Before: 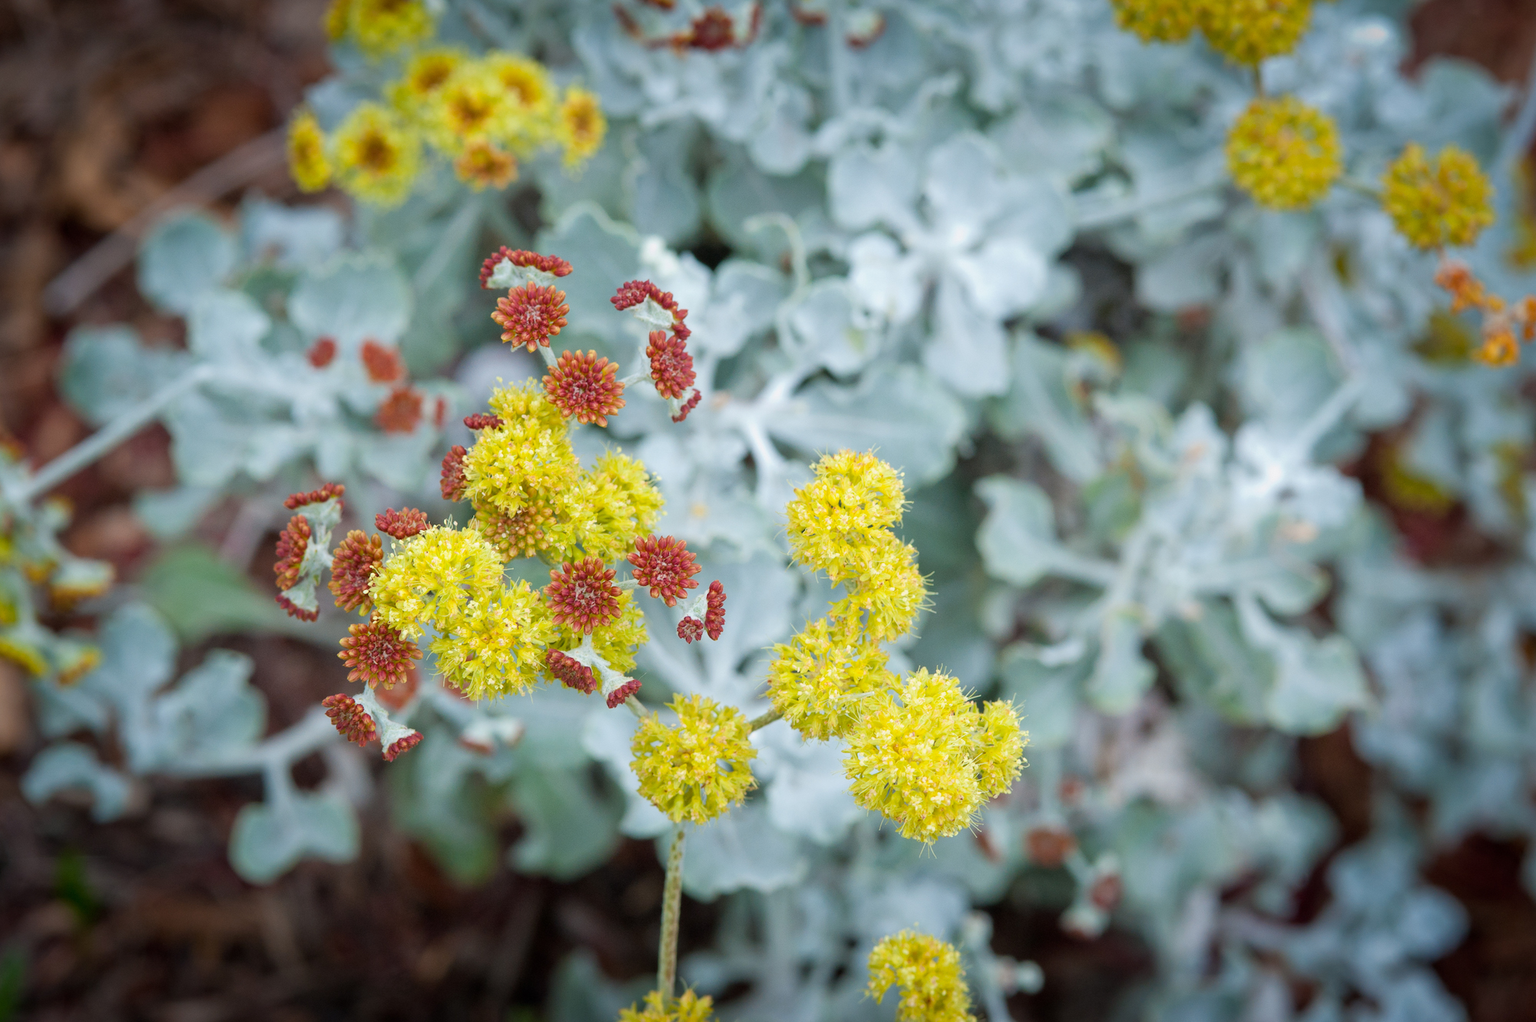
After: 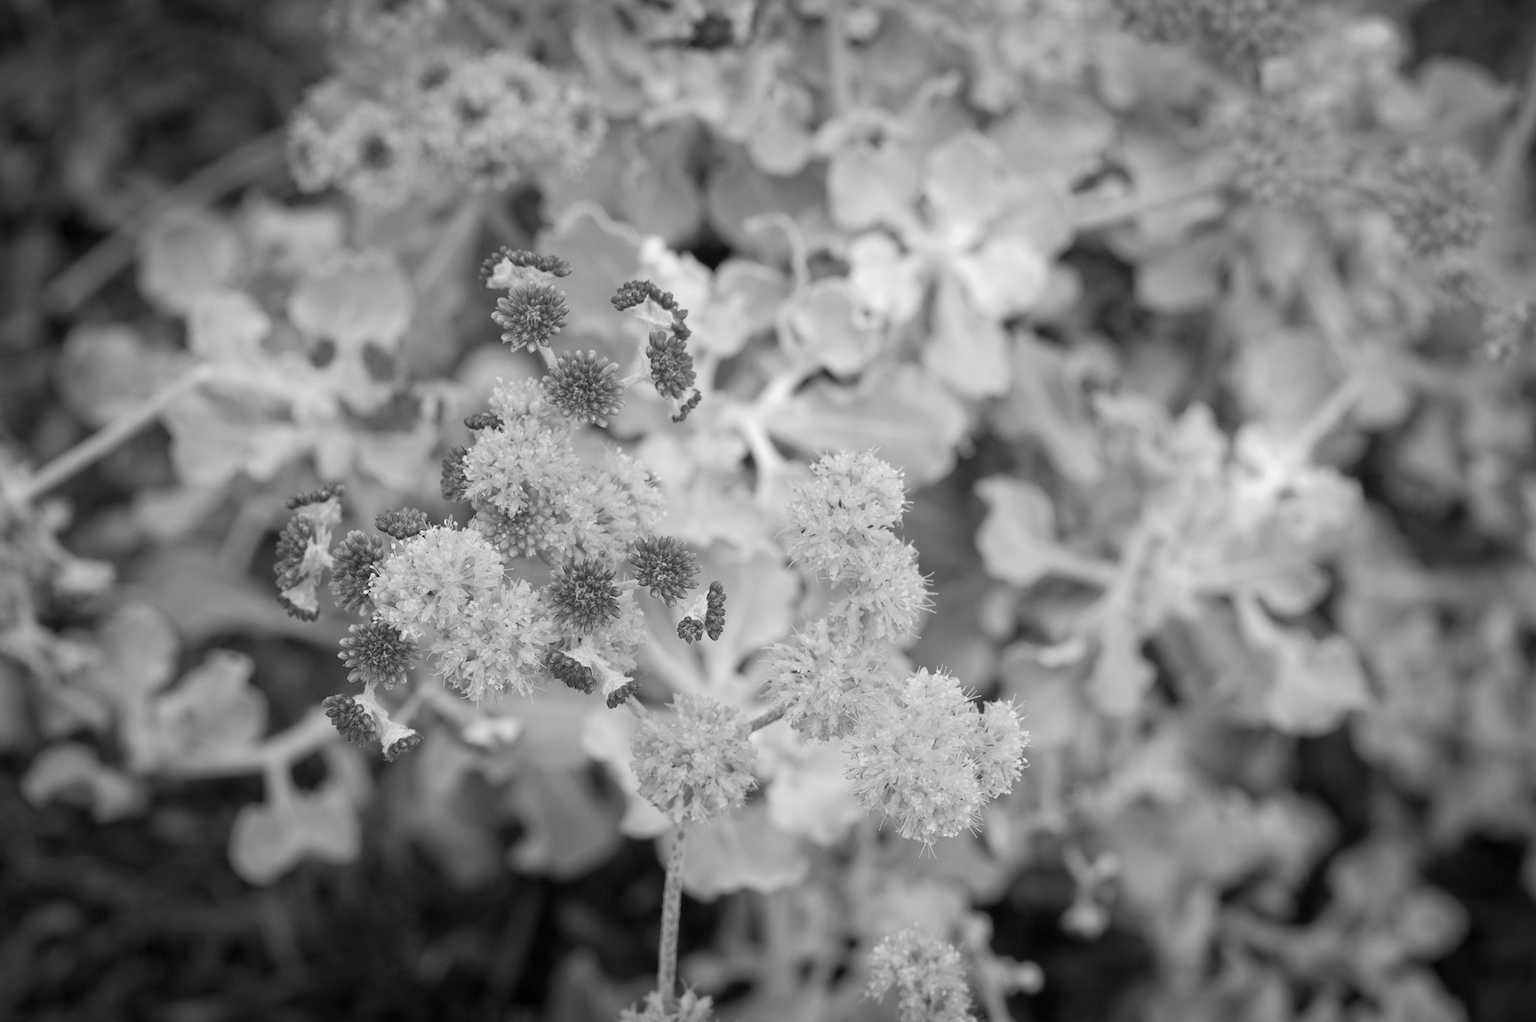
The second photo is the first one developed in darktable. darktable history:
color correction: saturation 2.15
monochrome: on, module defaults
tone curve: preserve colors none
